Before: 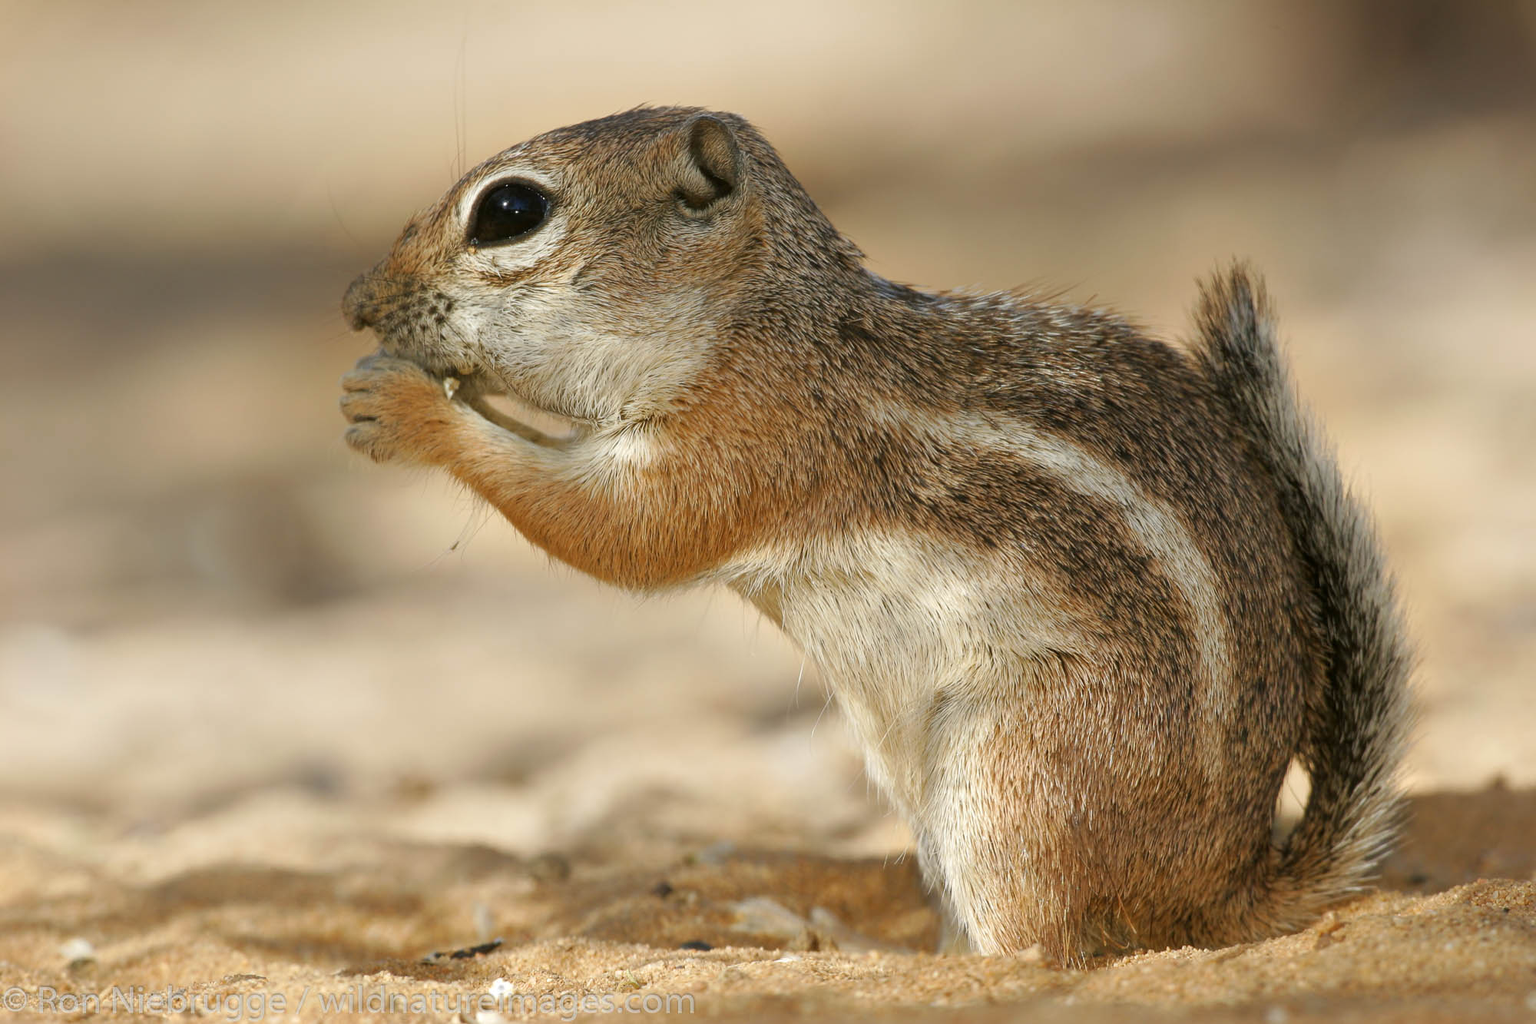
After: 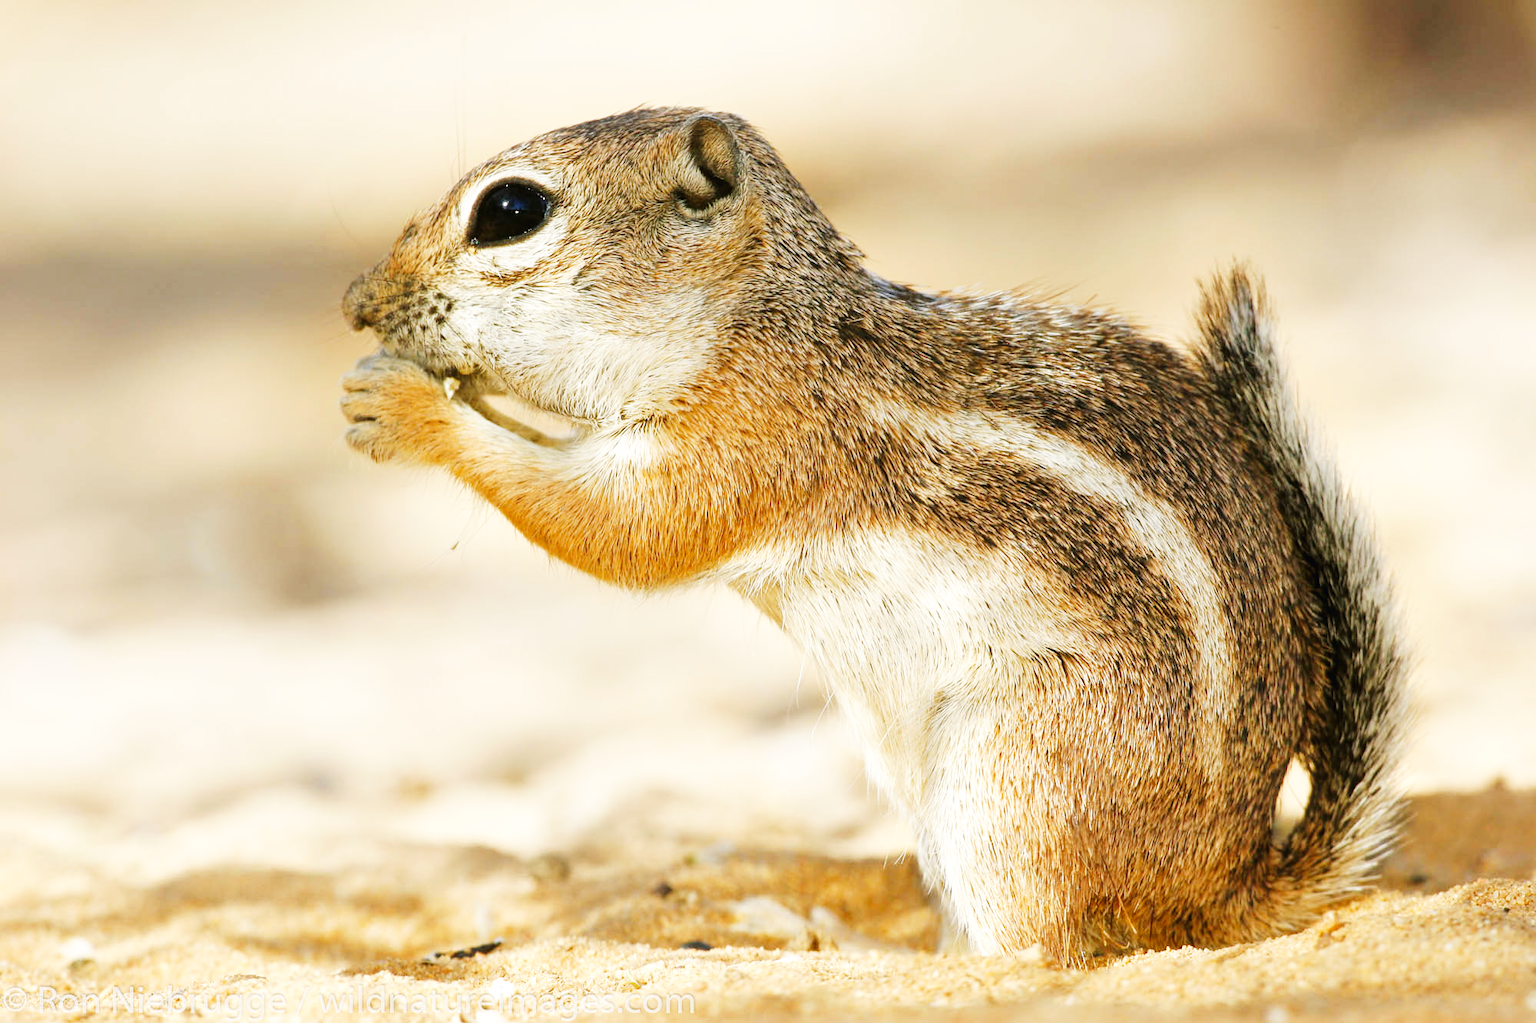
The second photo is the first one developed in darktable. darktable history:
base curve: curves: ch0 [(0, 0.003) (0.001, 0.002) (0.006, 0.004) (0.02, 0.022) (0.048, 0.086) (0.094, 0.234) (0.162, 0.431) (0.258, 0.629) (0.385, 0.8) (0.548, 0.918) (0.751, 0.988) (1, 1)], preserve colors none
white balance: emerald 1
